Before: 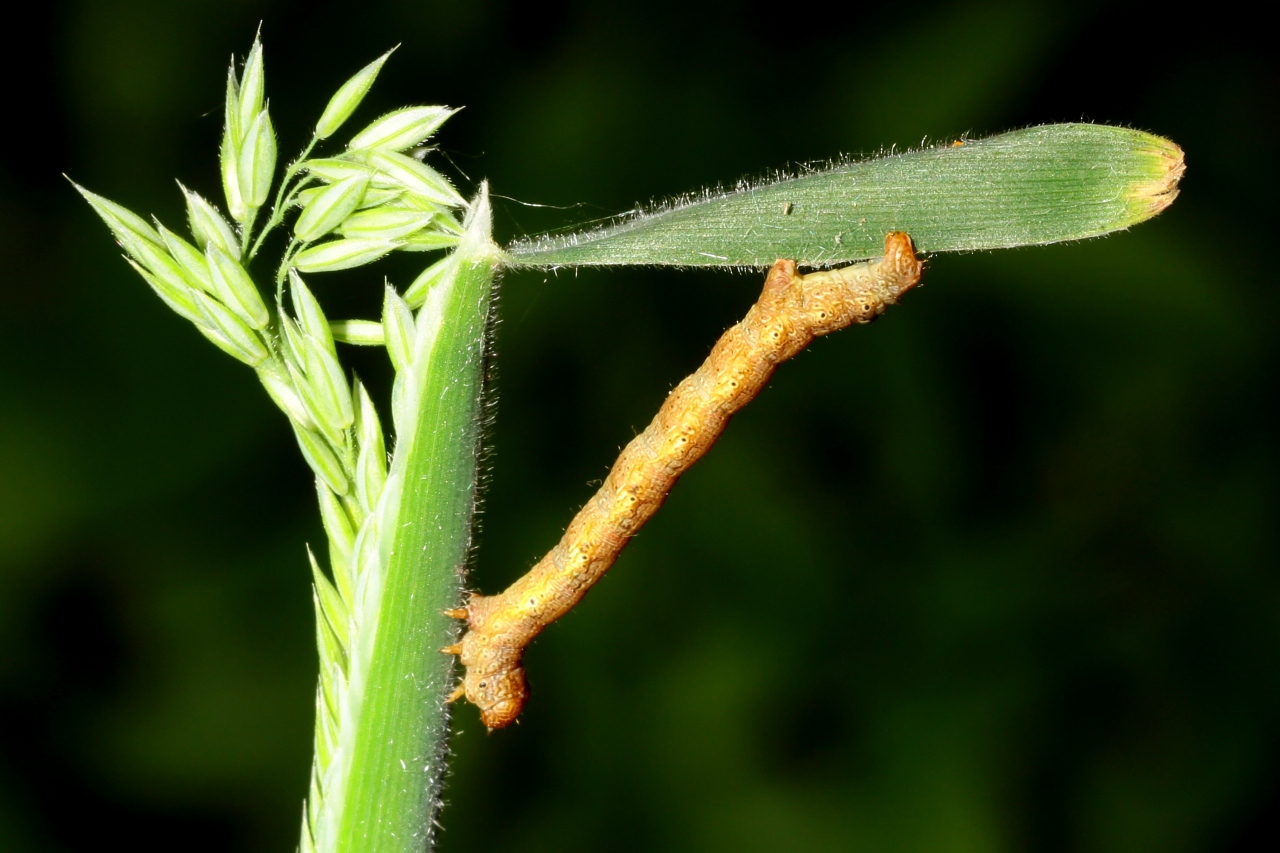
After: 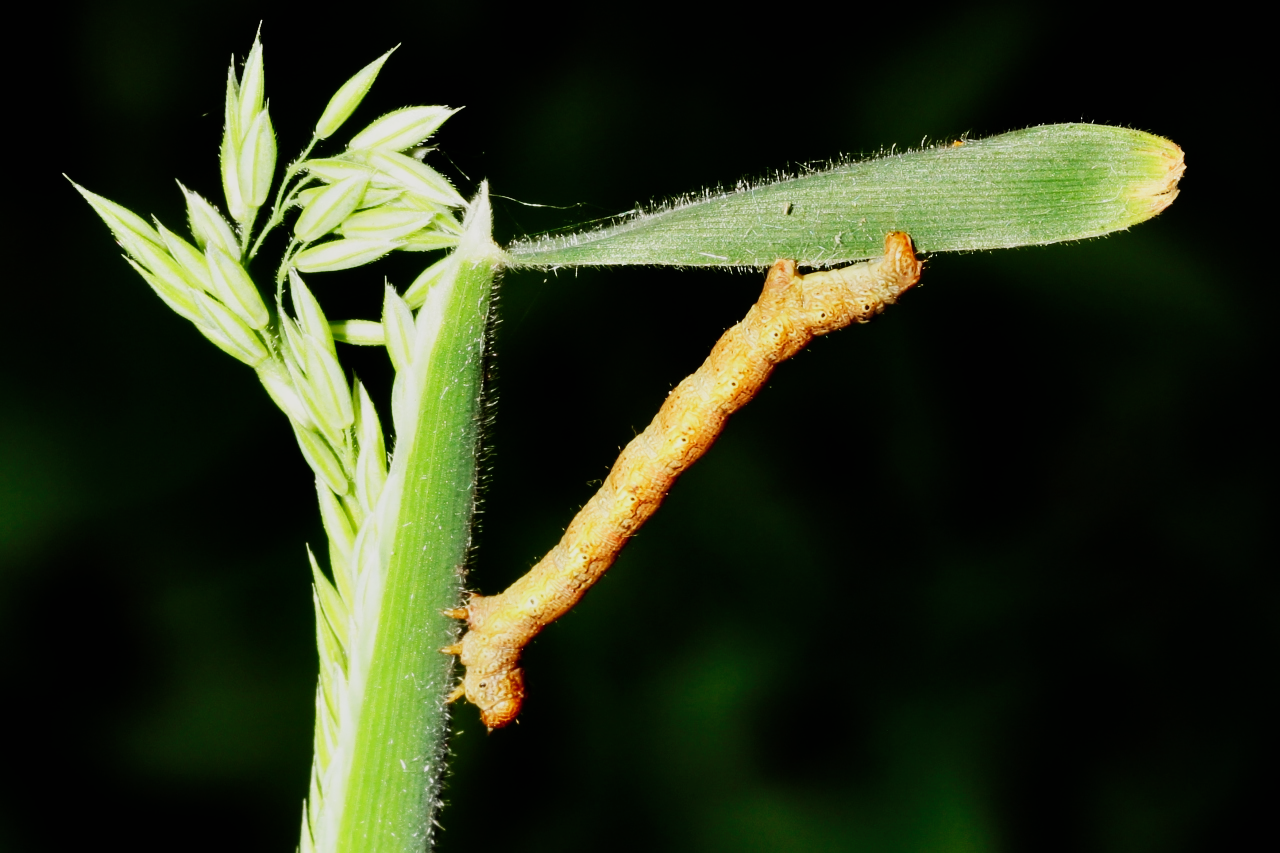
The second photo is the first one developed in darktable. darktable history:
shadows and highlights: shadows 37.27, highlights -28.18, soften with gaussian
sigmoid: contrast 1.7, skew -0.1, preserve hue 0%, red attenuation 0.1, red rotation 0.035, green attenuation 0.1, green rotation -0.017, blue attenuation 0.15, blue rotation -0.052, base primaries Rec2020
